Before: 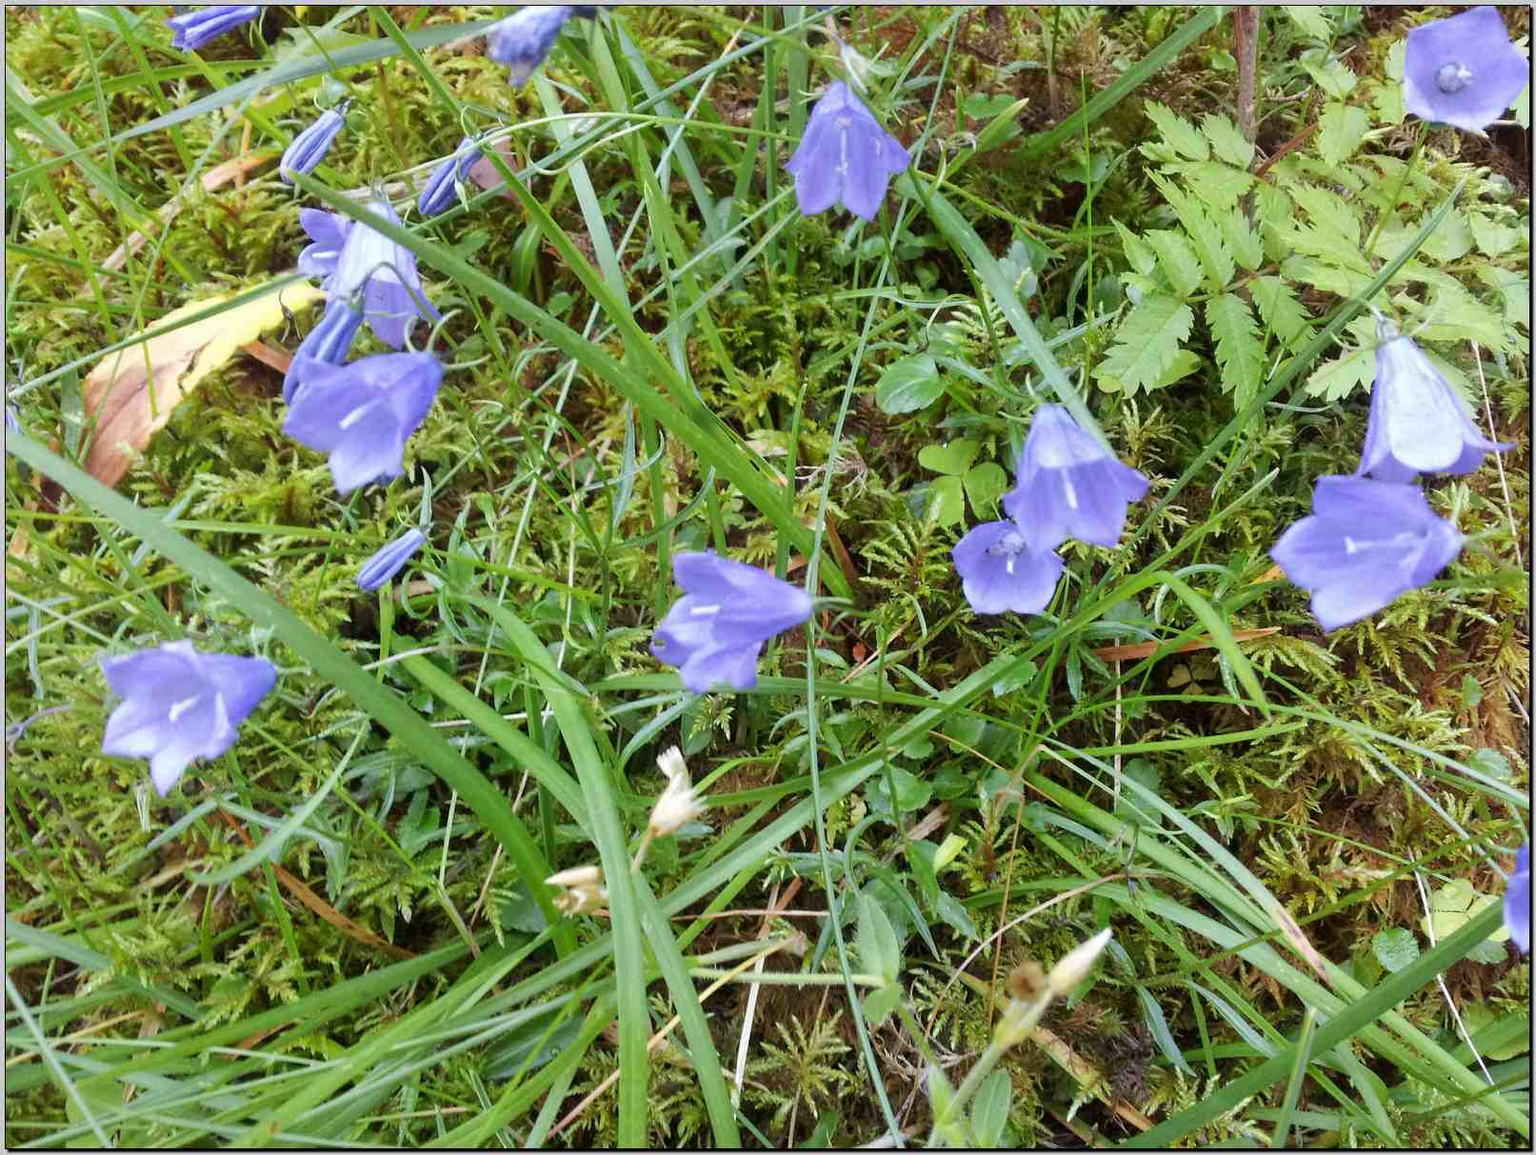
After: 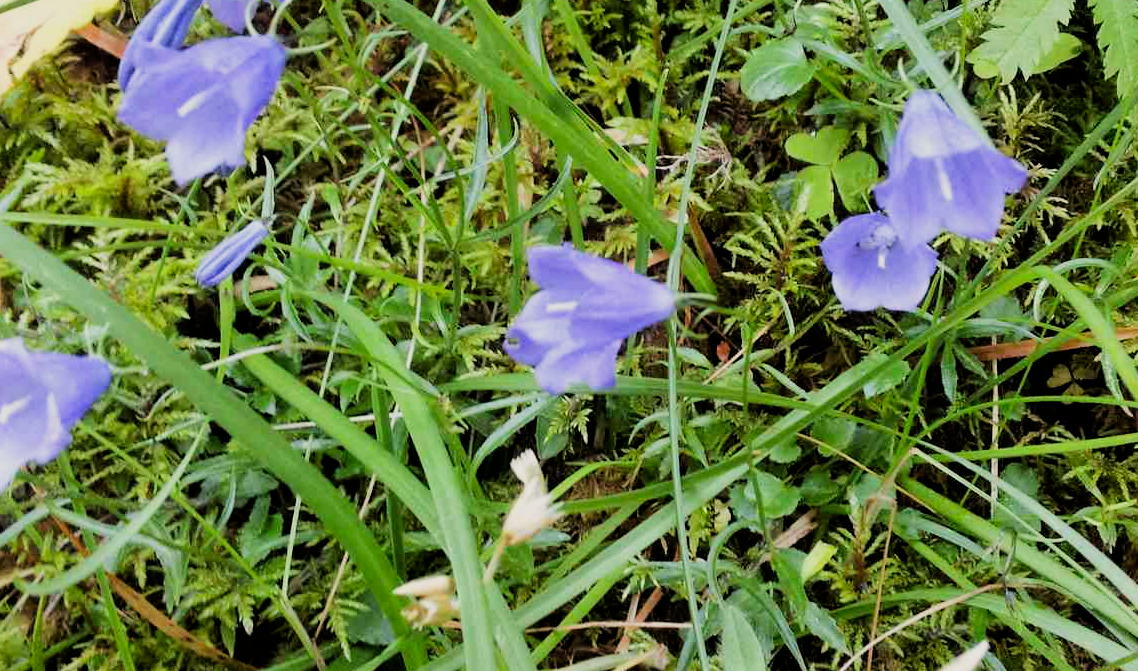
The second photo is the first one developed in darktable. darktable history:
filmic rgb: black relative exposure -5 EV, hardness 2.88, contrast 1.3, highlights saturation mix -30%
crop: left 11.123%, top 27.61%, right 18.3%, bottom 17.034%
color correction: highlights a* 0.816, highlights b* 2.78, saturation 1.1
color balance: contrast fulcrum 17.78%
